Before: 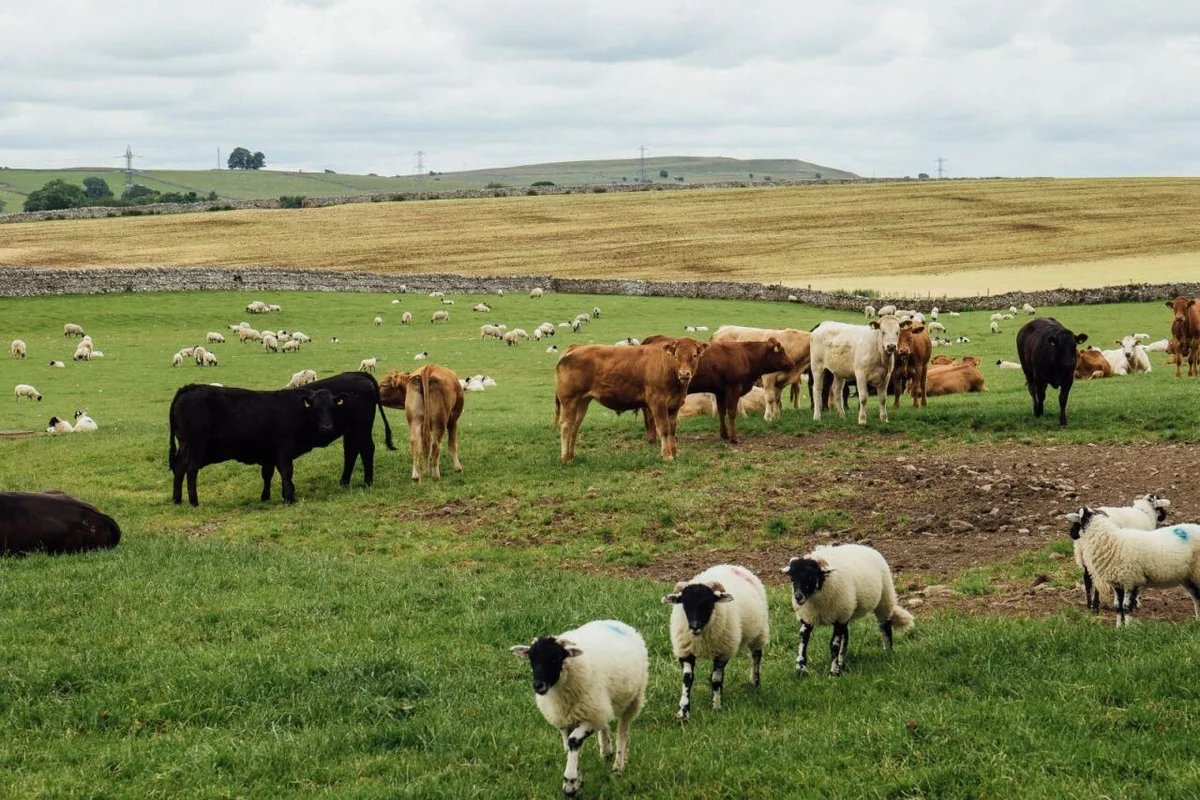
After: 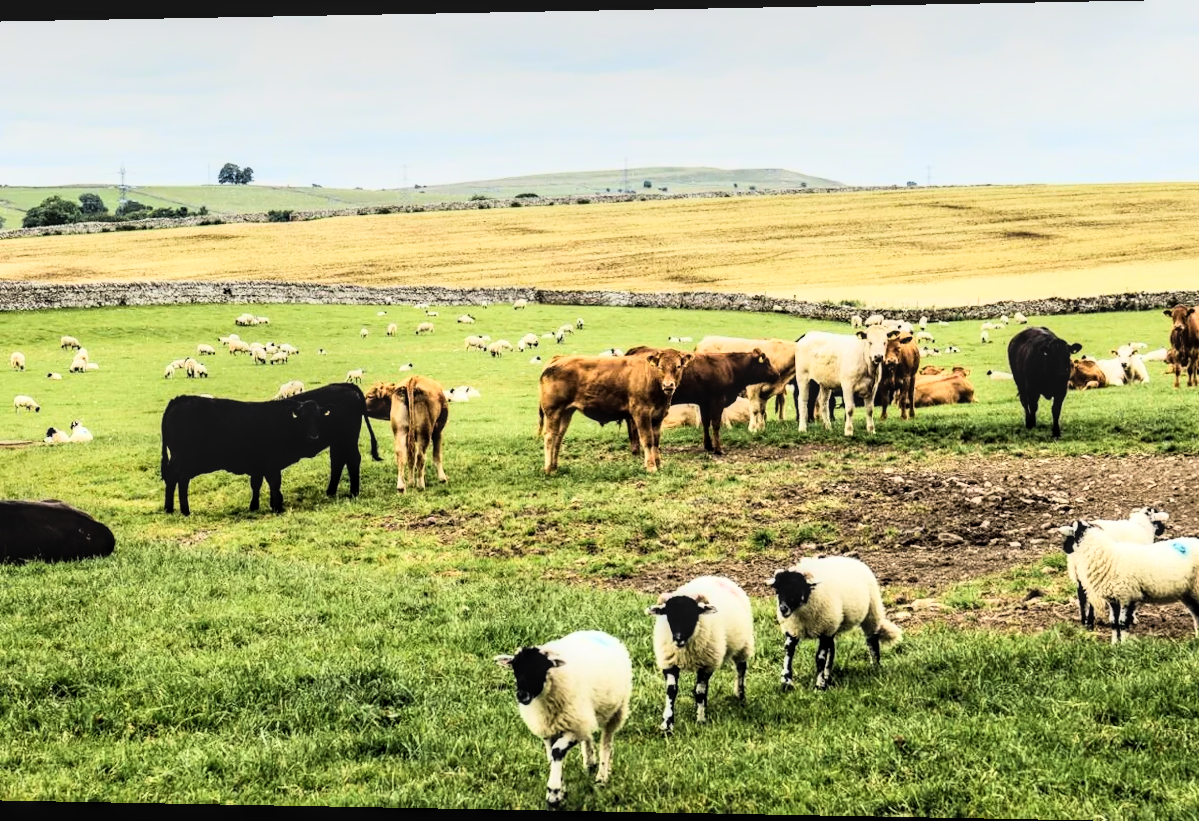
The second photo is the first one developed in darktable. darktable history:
rgb curve: curves: ch0 [(0, 0) (0.21, 0.15) (0.24, 0.21) (0.5, 0.75) (0.75, 0.96) (0.89, 0.99) (1, 1)]; ch1 [(0, 0.02) (0.21, 0.13) (0.25, 0.2) (0.5, 0.67) (0.75, 0.9) (0.89, 0.97) (1, 1)]; ch2 [(0, 0.02) (0.21, 0.13) (0.25, 0.2) (0.5, 0.67) (0.75, 0.9) (0.89, 0.97) (1, 1)], compensate middle gray true
color contrast: green-magenta contrast 0.81
local contrast: on, module defaults
rotate and perspective: lens shift (horizontal) -0.055, automatic cropping off
